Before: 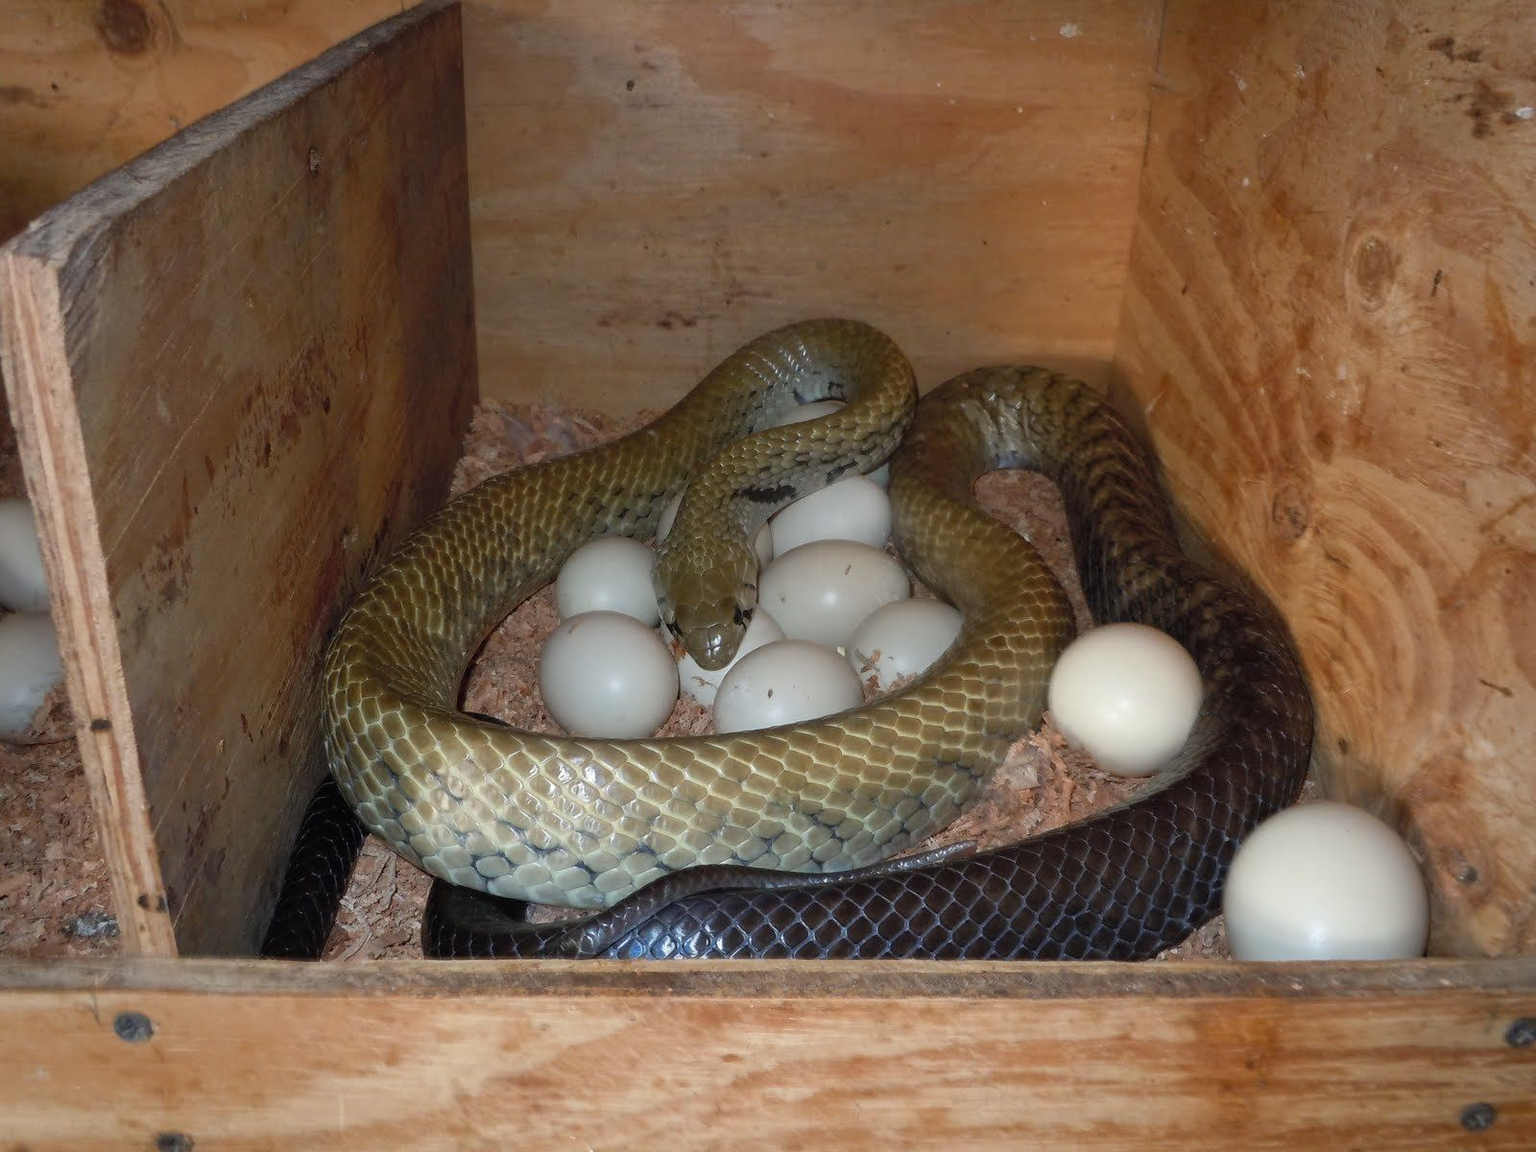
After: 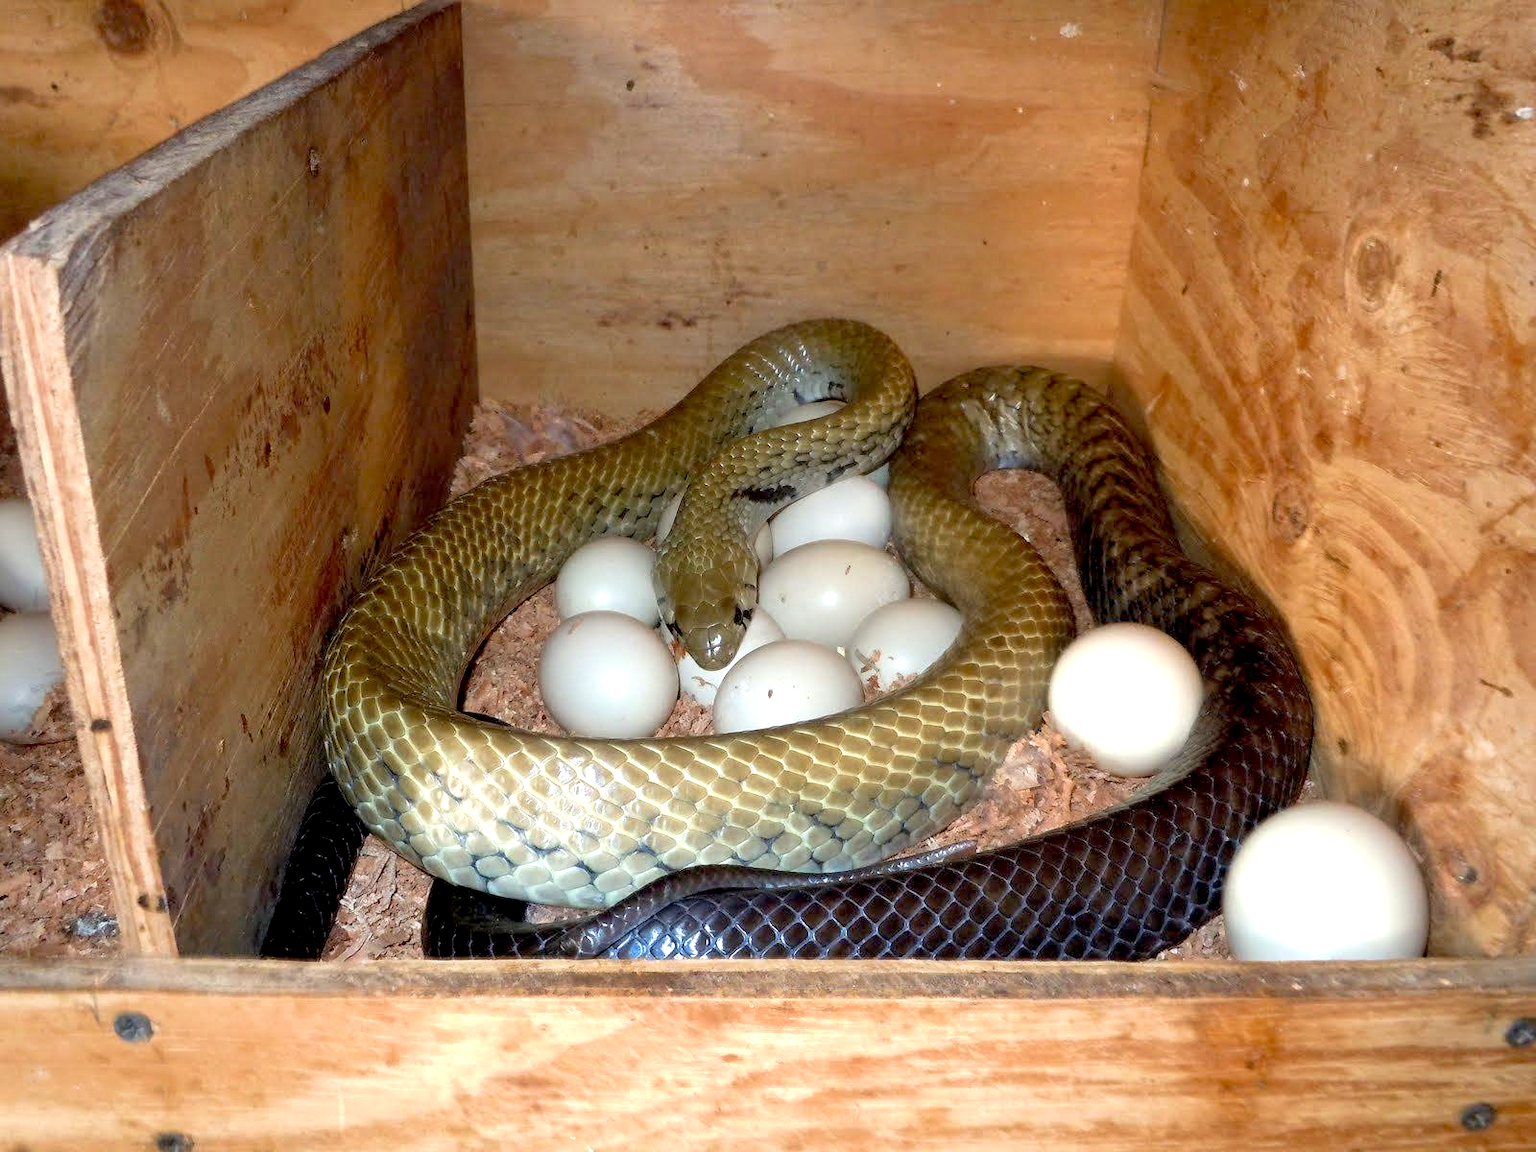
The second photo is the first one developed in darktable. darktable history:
exposure: black level correction 0.01, exposure 1 EV, compensate highlight preservation false
velvia: strength 15%
